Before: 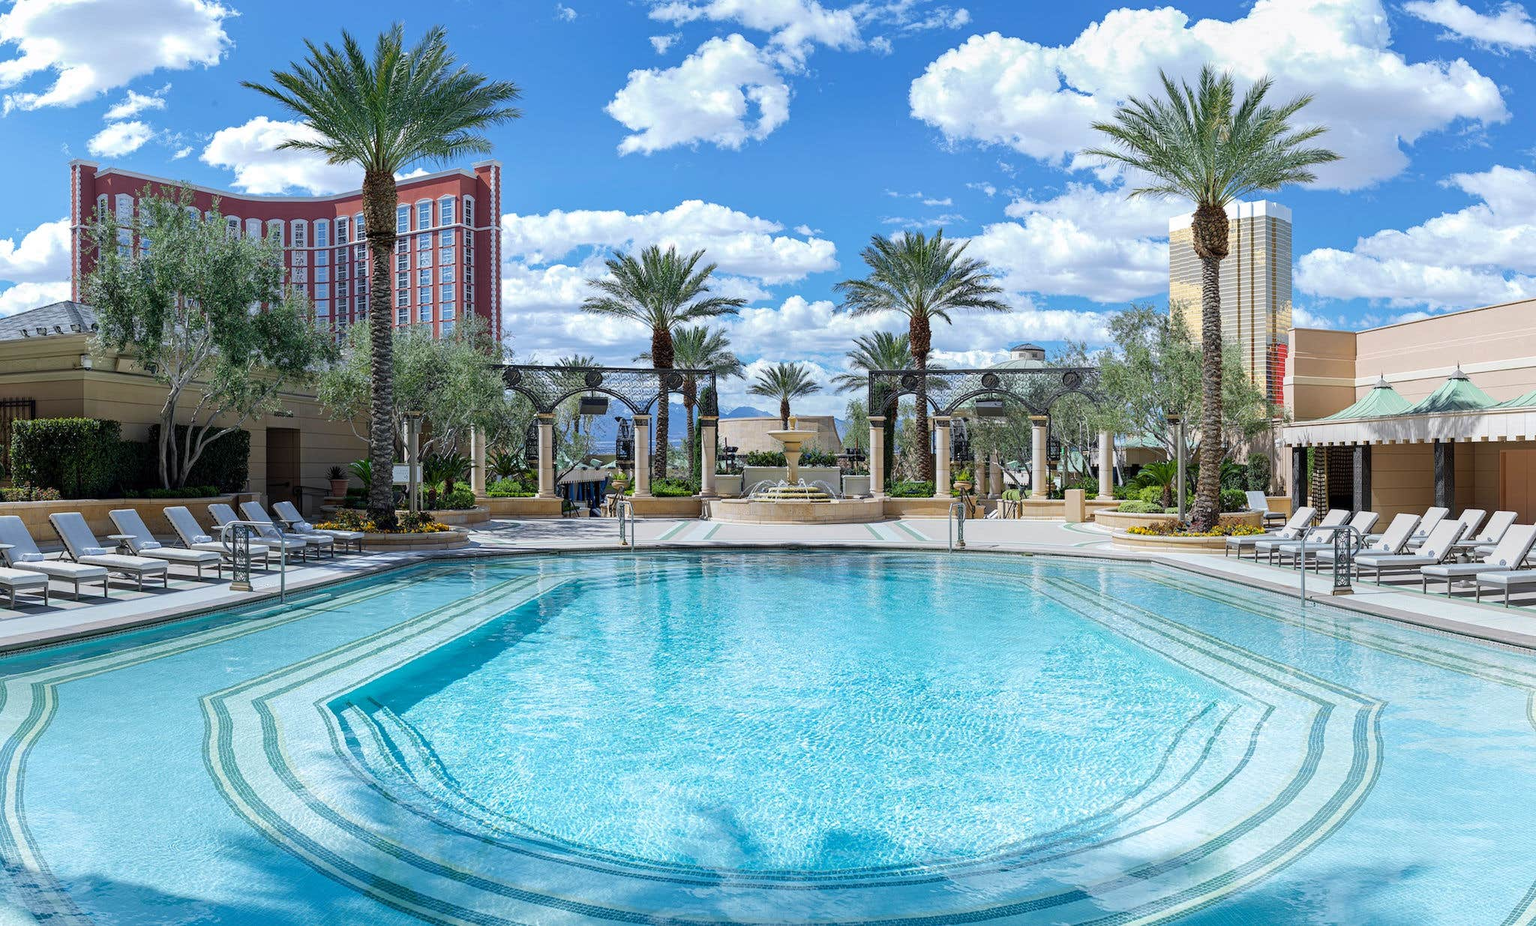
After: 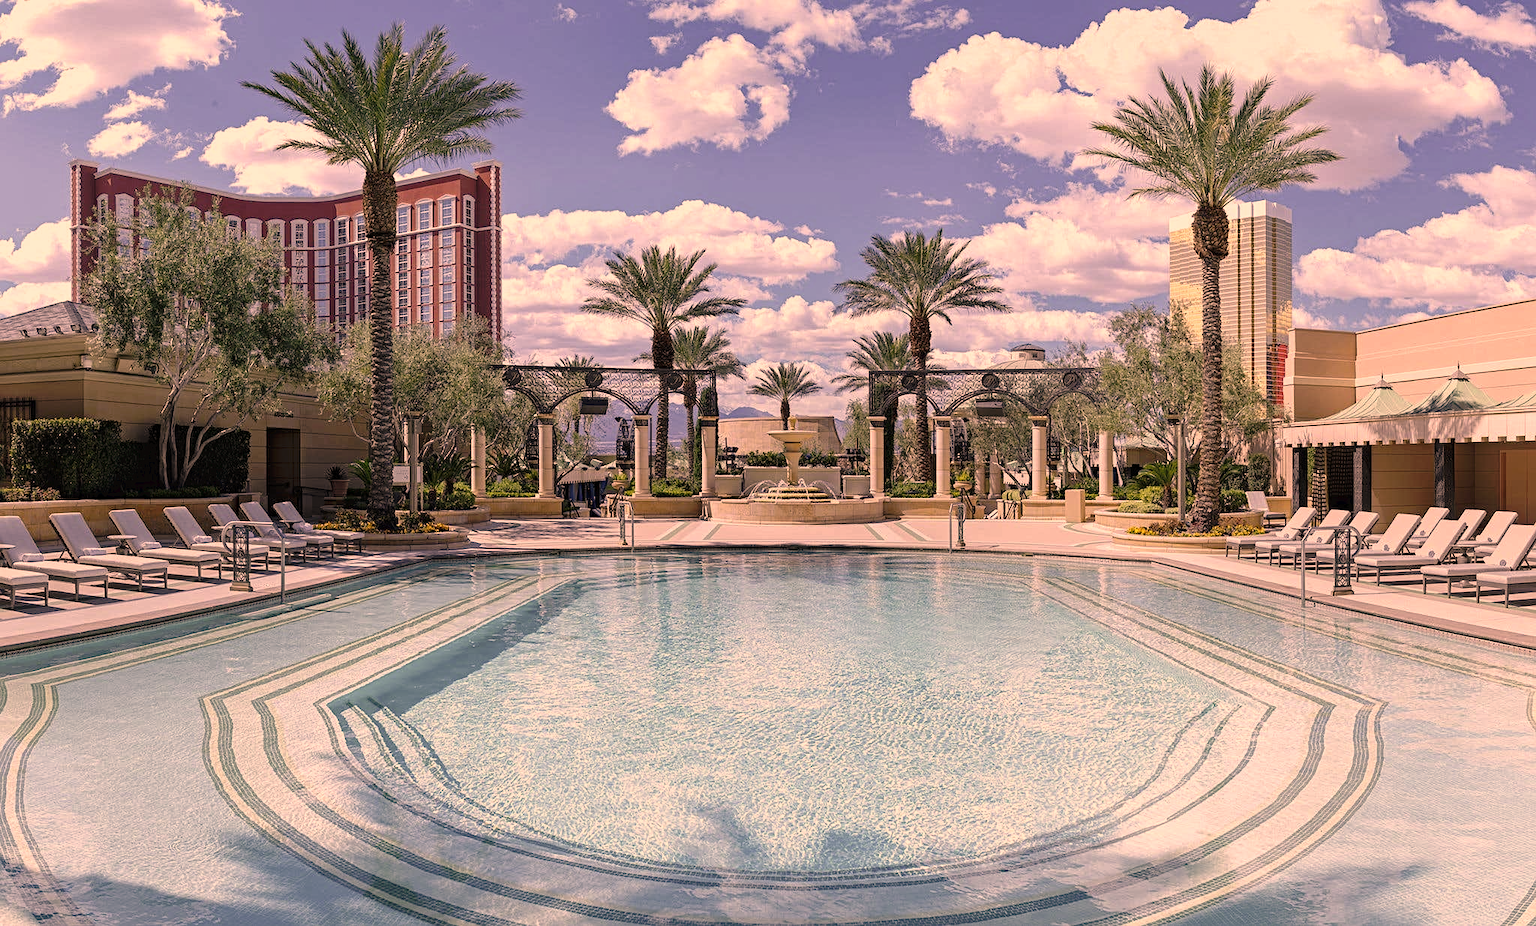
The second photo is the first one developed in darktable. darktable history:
haze removal: compatibility mode true, adaptive false
sharpen: amount 0.2
color correction: highlights a* 40, highlights b* 40, saturation 0.69
tone curve: curves: ch0 [(0, 0) (0.003, 0.026) (0.011, 0.024) (0.025, 0.022) (0.044, 0.031) (0.069, 0.067) (0.1, 0.094) (0.136, 0.102) (0.177, 0.14) (0.224, 0.189) (0.277, 0.238) (0.335, 0.325) (0.399, 0.379) (0.468, 0.453) (0.543, 0.528) (0.623, 0.609) (0.709, 0.695) (0.801, 0.793) (0.898, 0.898) (1, 1)], preserve colors none
